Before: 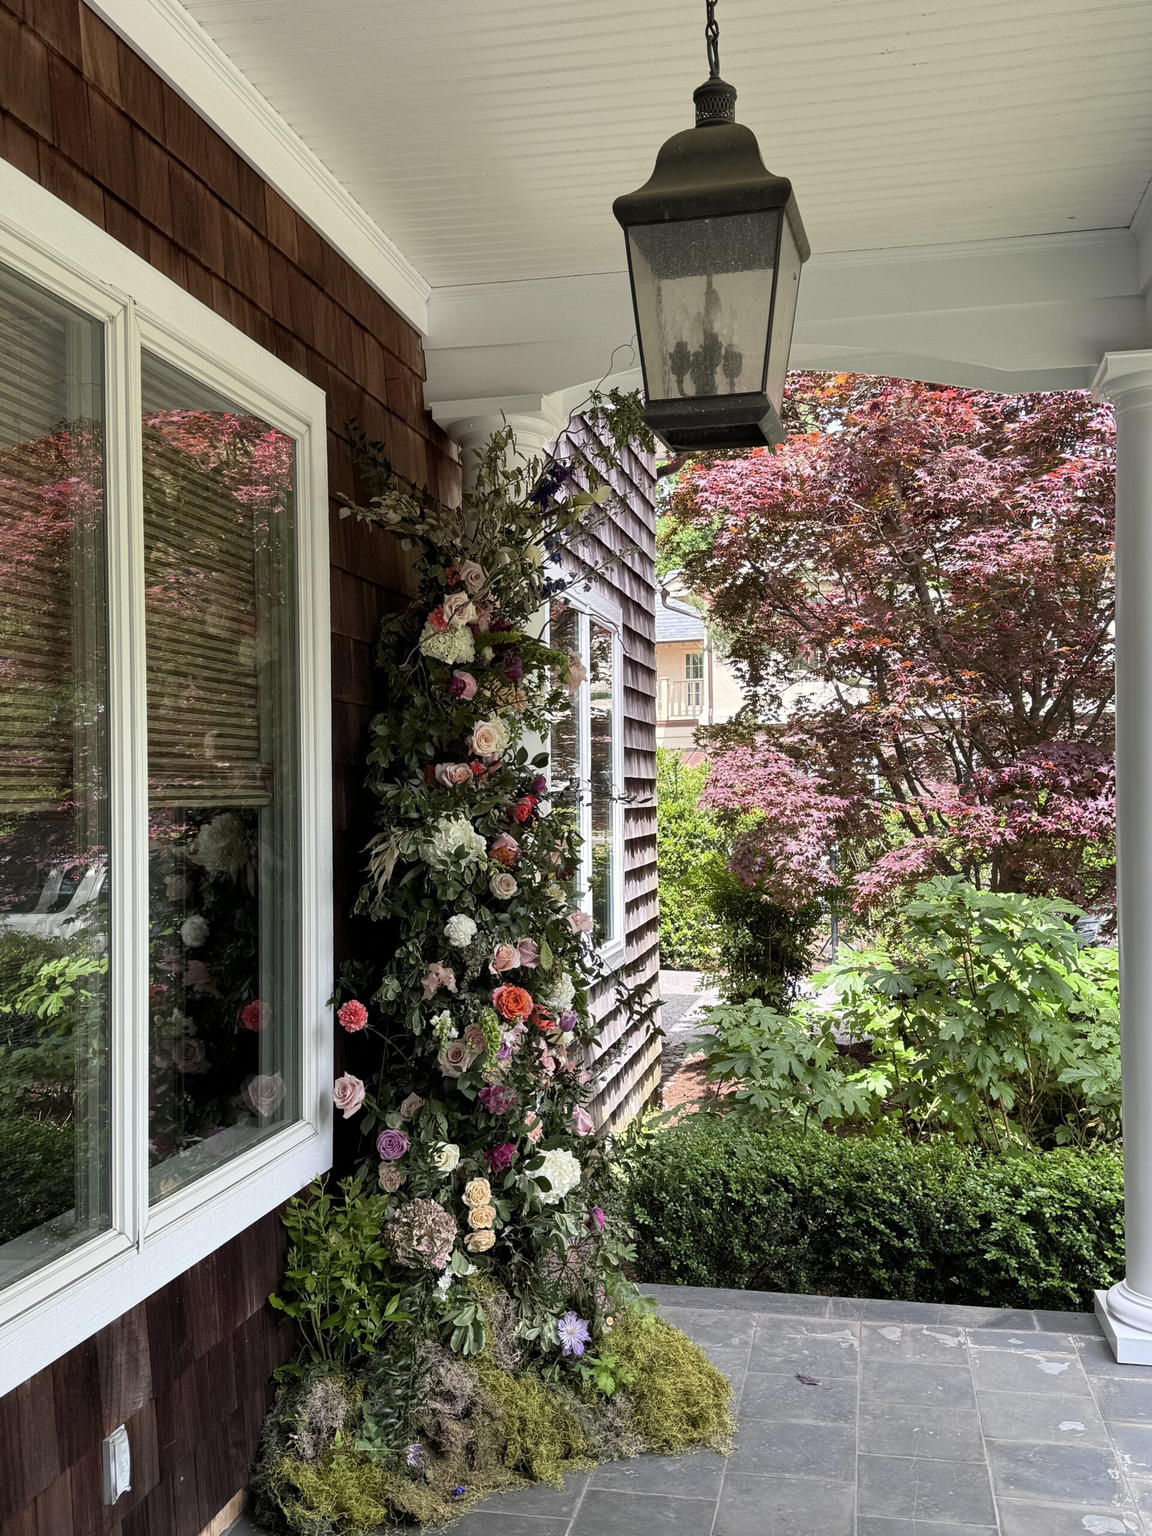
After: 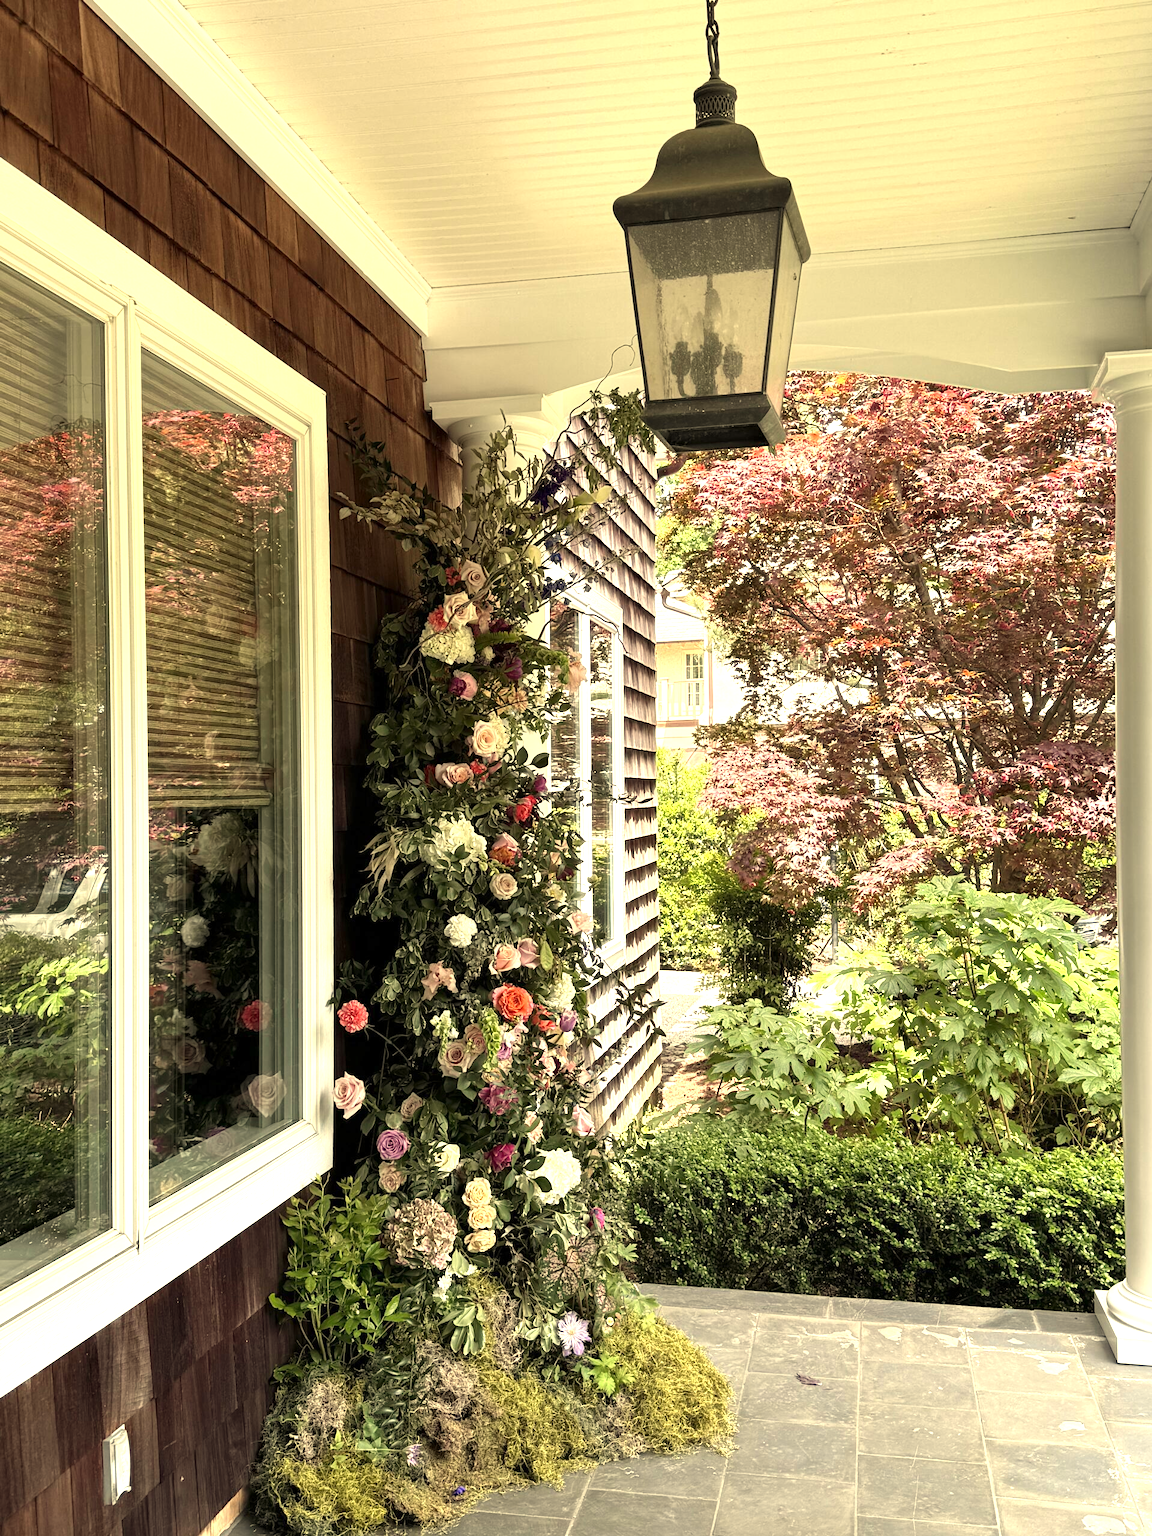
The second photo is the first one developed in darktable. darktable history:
white balance: red 1.08, blue 0.791
exposure: exposure 1 EV, compensate highlight preservation false
